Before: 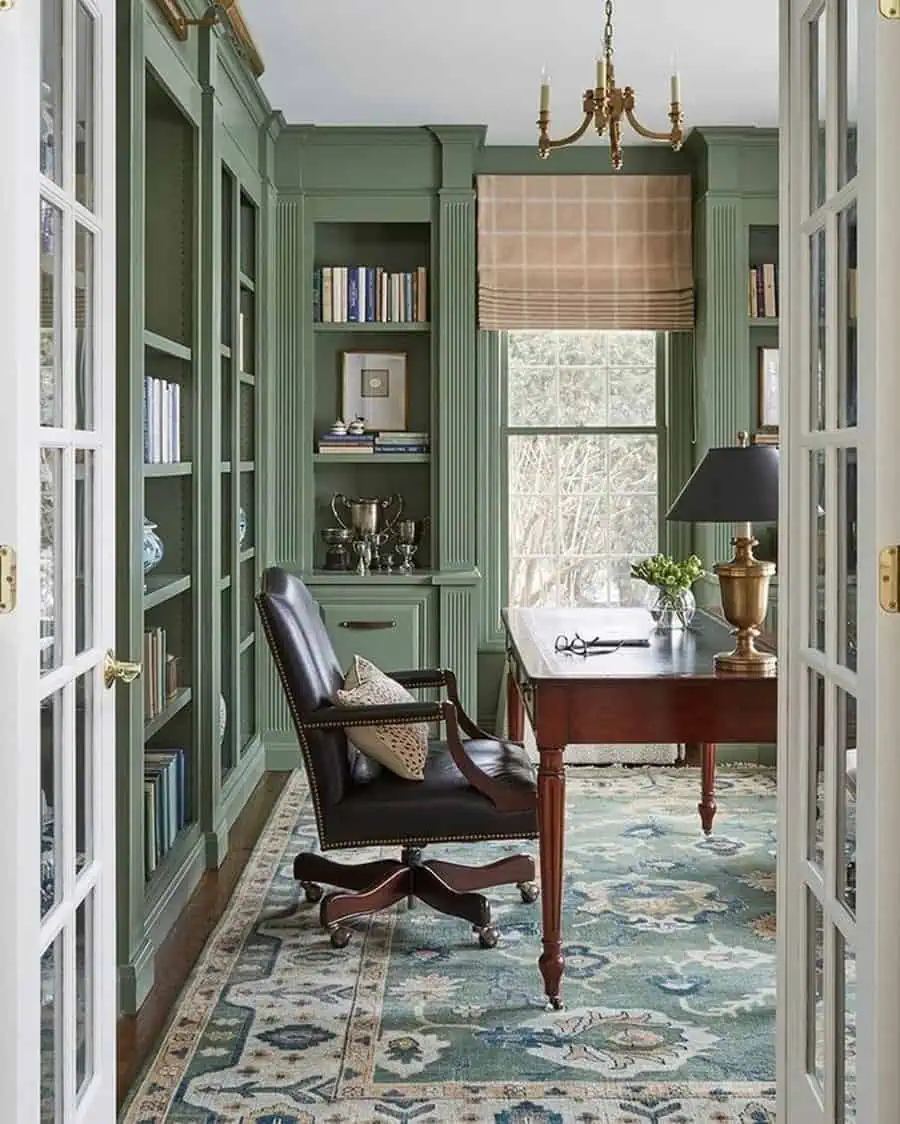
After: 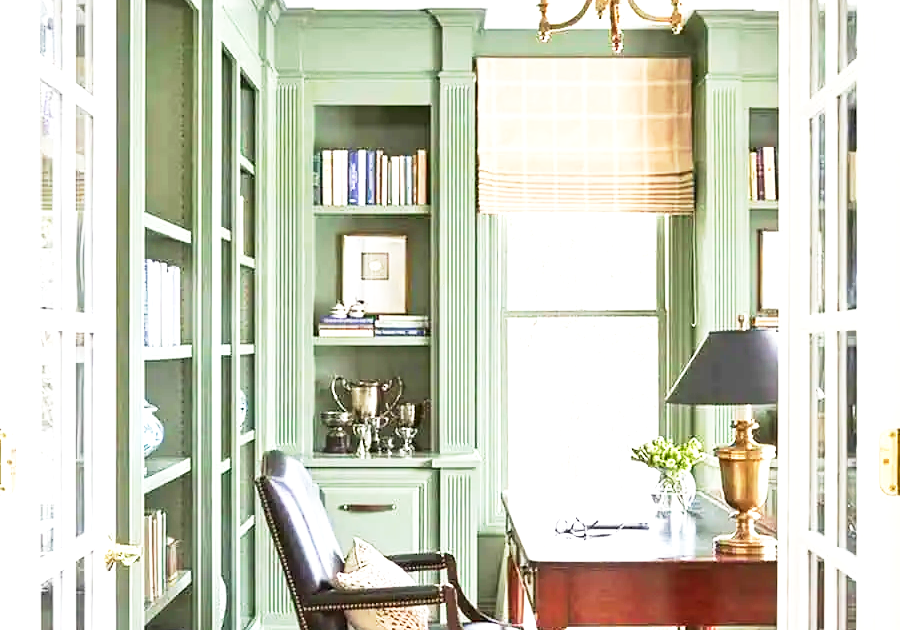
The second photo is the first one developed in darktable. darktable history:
crop and rotate: top 10.485%, bottom 33.438%
base curve: curves: ch0 [(0, 0) (0.005, 0.002) (0.193, 0.295) (0.399, 0.664) (0.75, 0.928) (1, 1)], preserve colors none
exposure: black level correction 0, exposure 1.509 EV, compensate highlight preservation false
